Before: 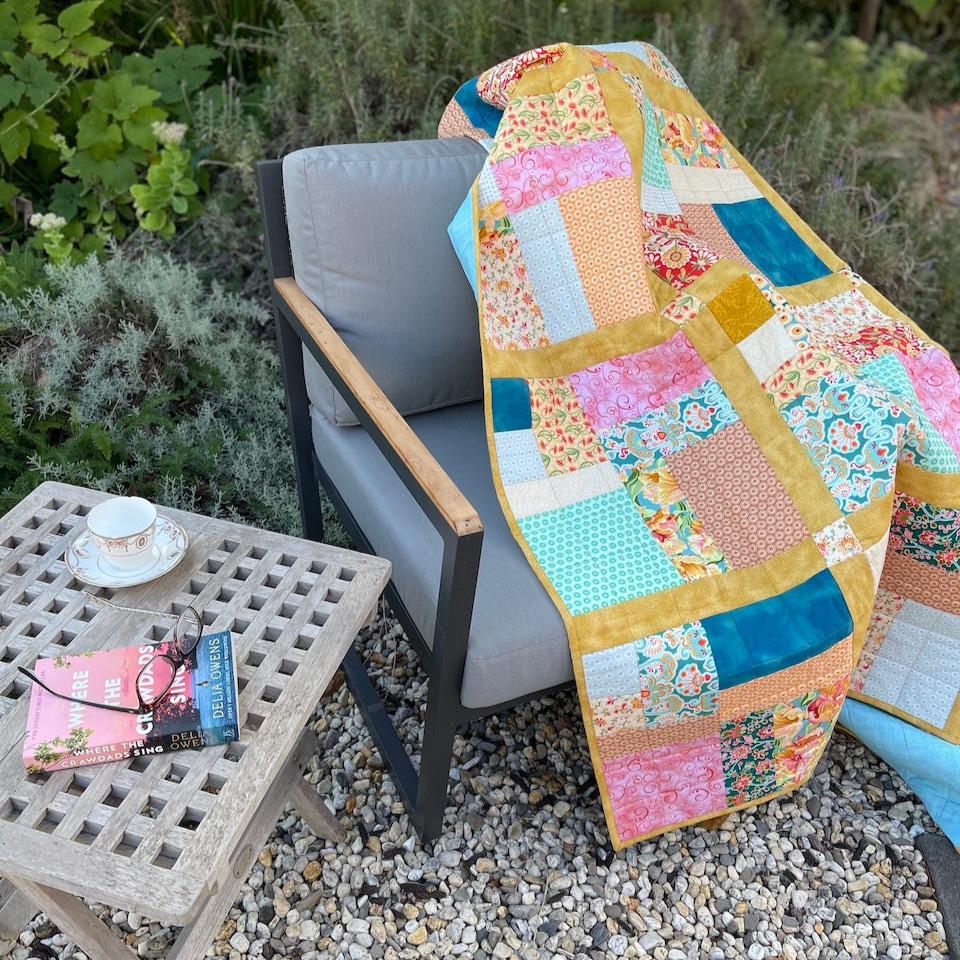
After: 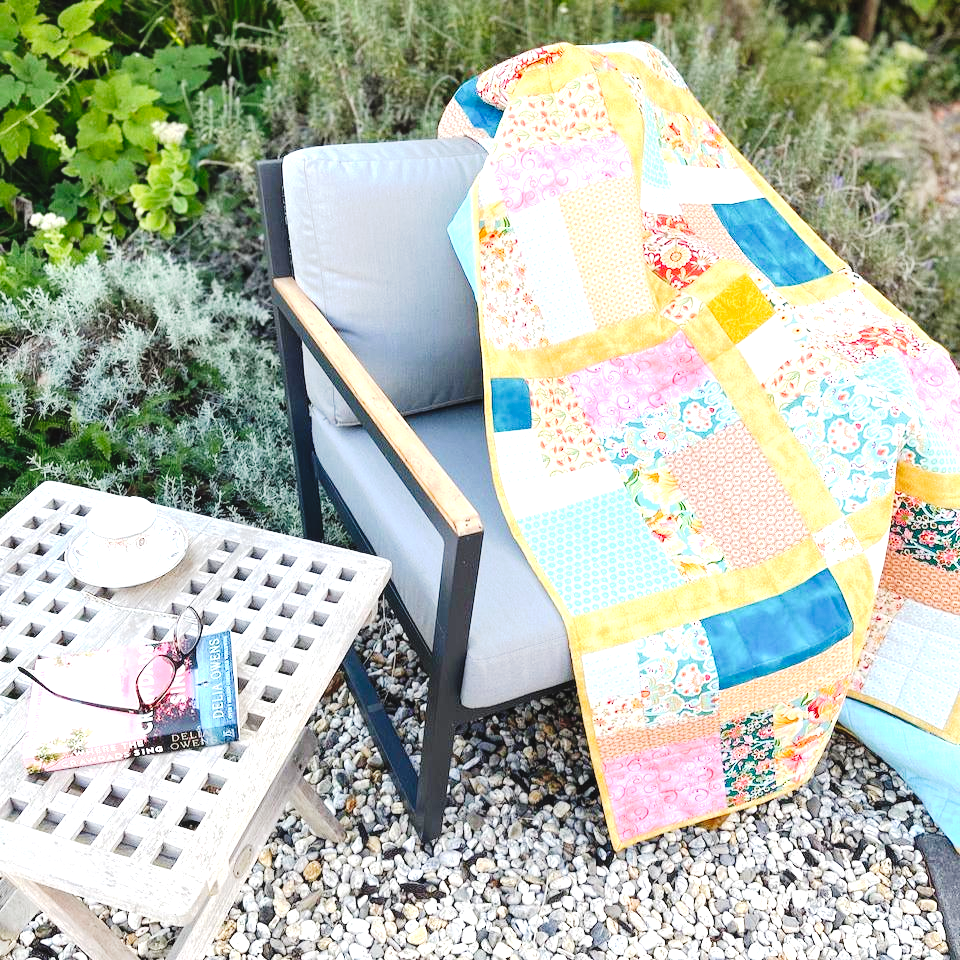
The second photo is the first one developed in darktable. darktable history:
tone curve: curves: ch0 [(0, 0) (0.003, 0.042) (0.011, 0.043) (0.025, 0.047) (0.044, 0.059) (0.069, 0.07) (0.1, 0.085) (0.136, 0.107) (0.177, 0.139) (0.224, 0.185) (0.277, 0.258) (0.335, 0.34) (0.399, 0.434) (0.468, 0.526) (0.543, 0.623) (0.623, 0.709) (0.709, 0.794) (0.801, 0.866) (0.898, 0.919) (1, 1)], preserve colors none
exposure: black level correction 0, exposure 1.1 EV, compensate highlight preservation false
